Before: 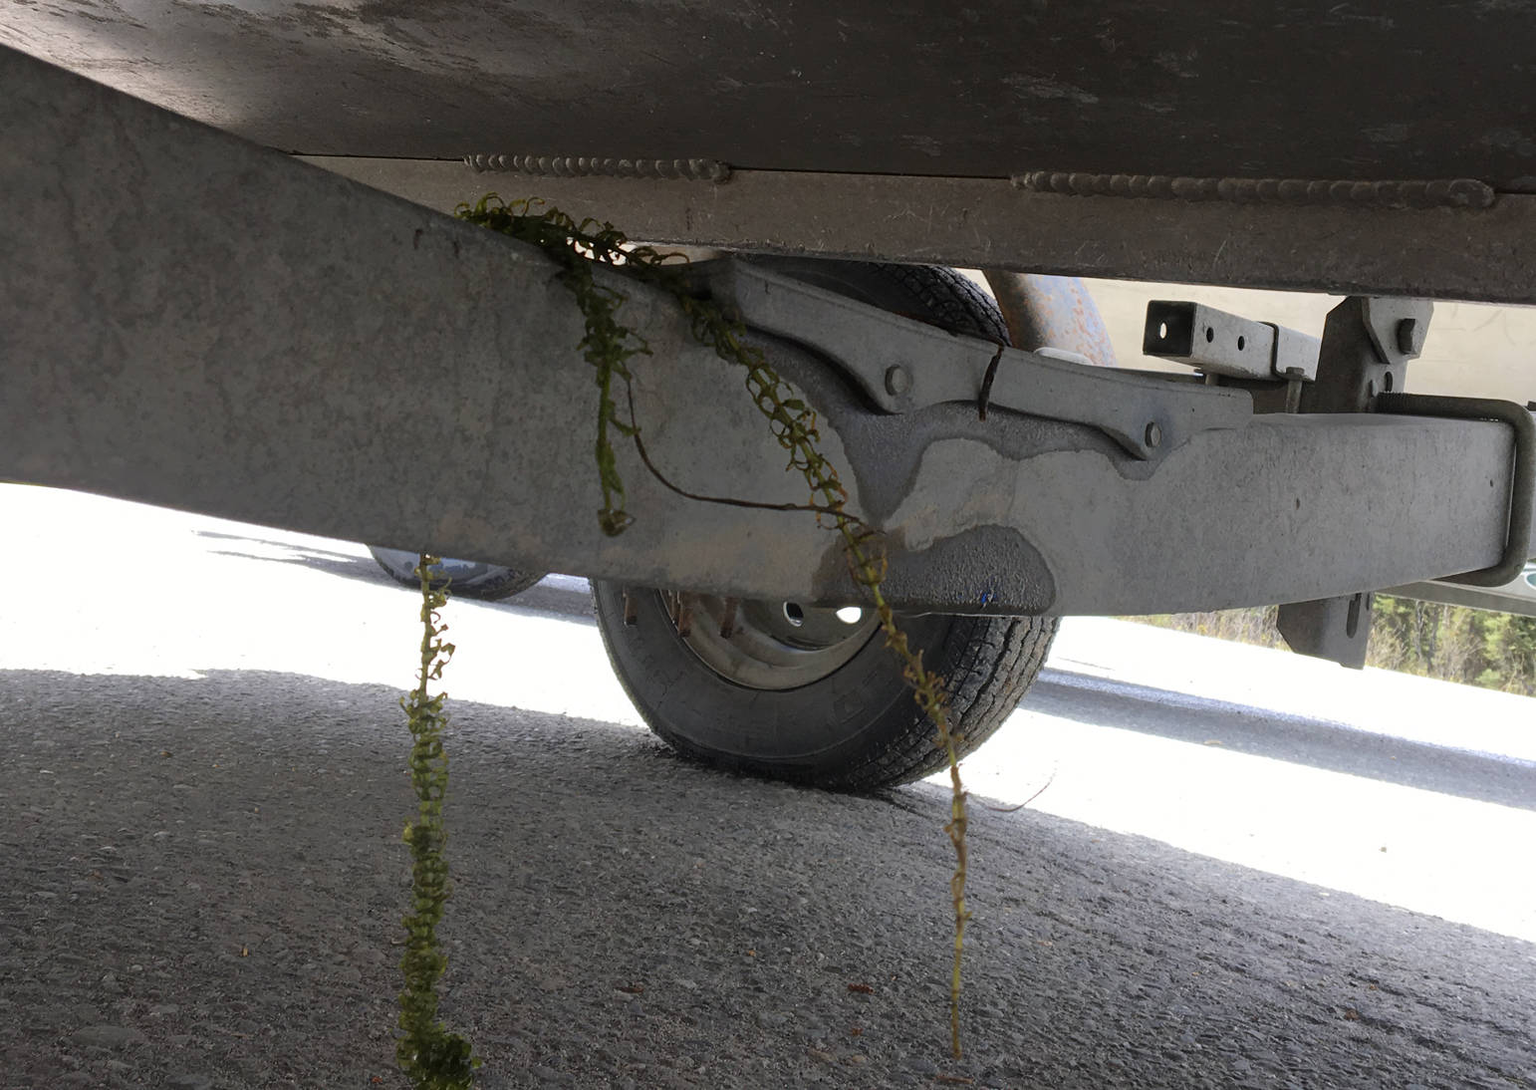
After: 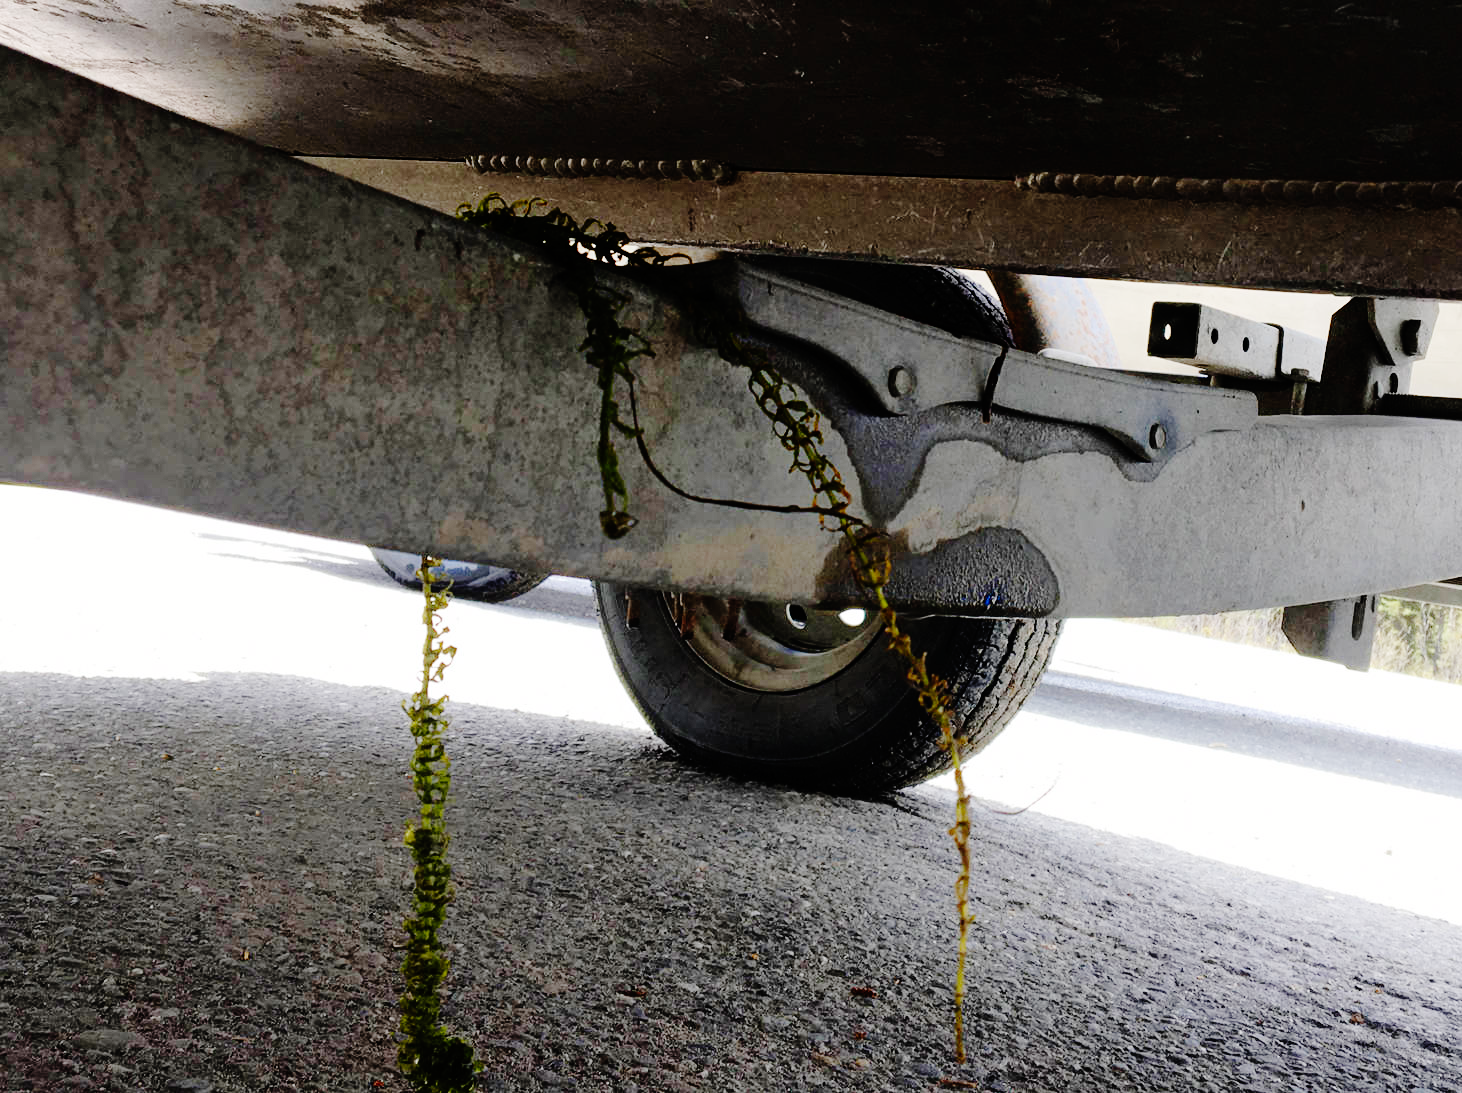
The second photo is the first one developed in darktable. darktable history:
base curve: curves: ch0 [(0, 0) (0.036, 0.01) (0.123, 0.254) (0.258, 0.504) (0.507, 0.748) (1, 1)], preserve colors none
crop and rotate: left 0%, right 5.182%
